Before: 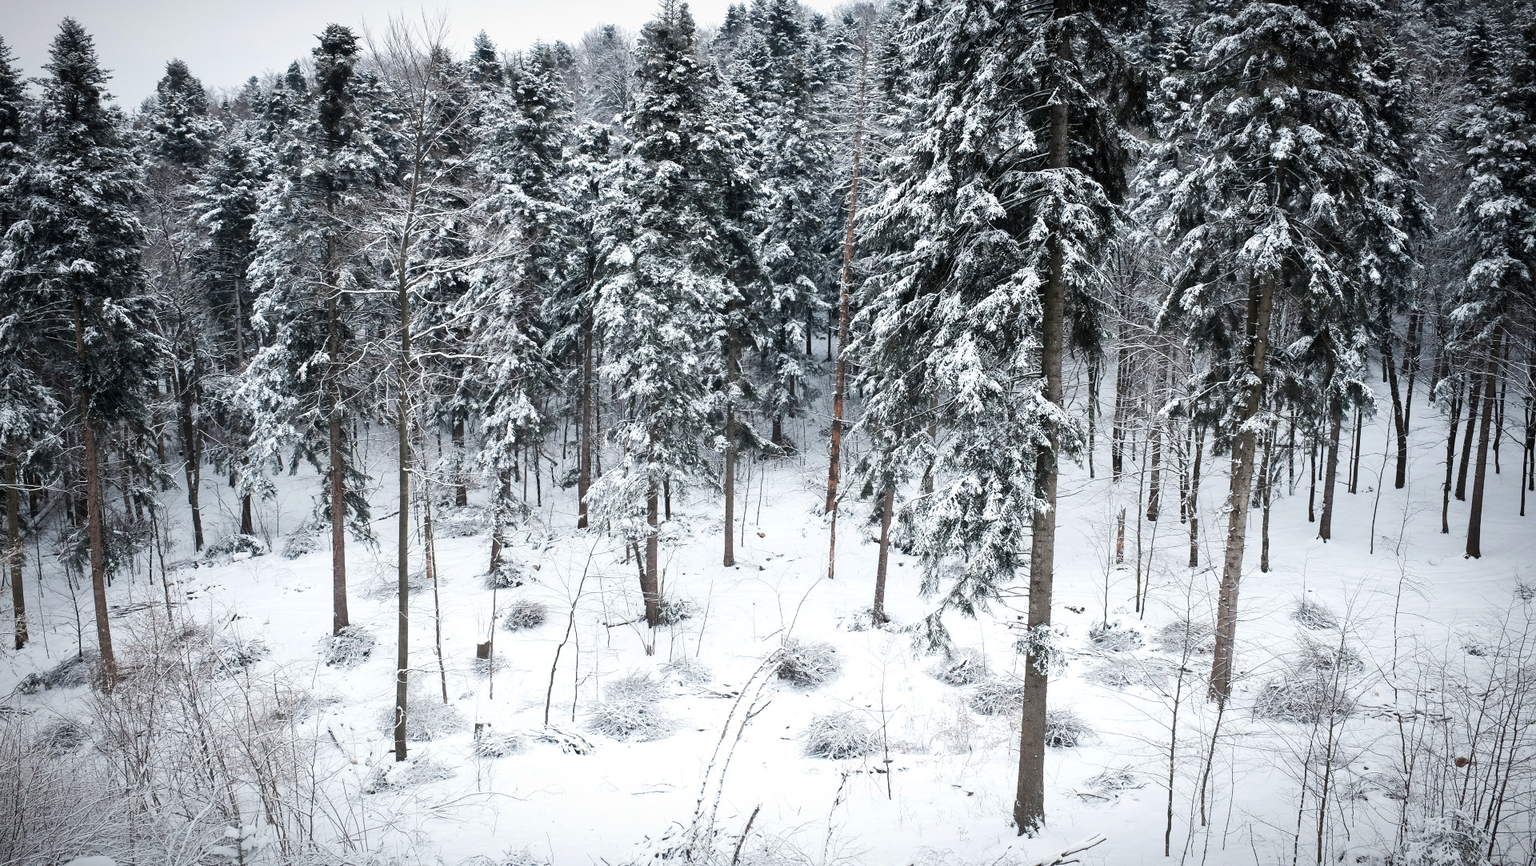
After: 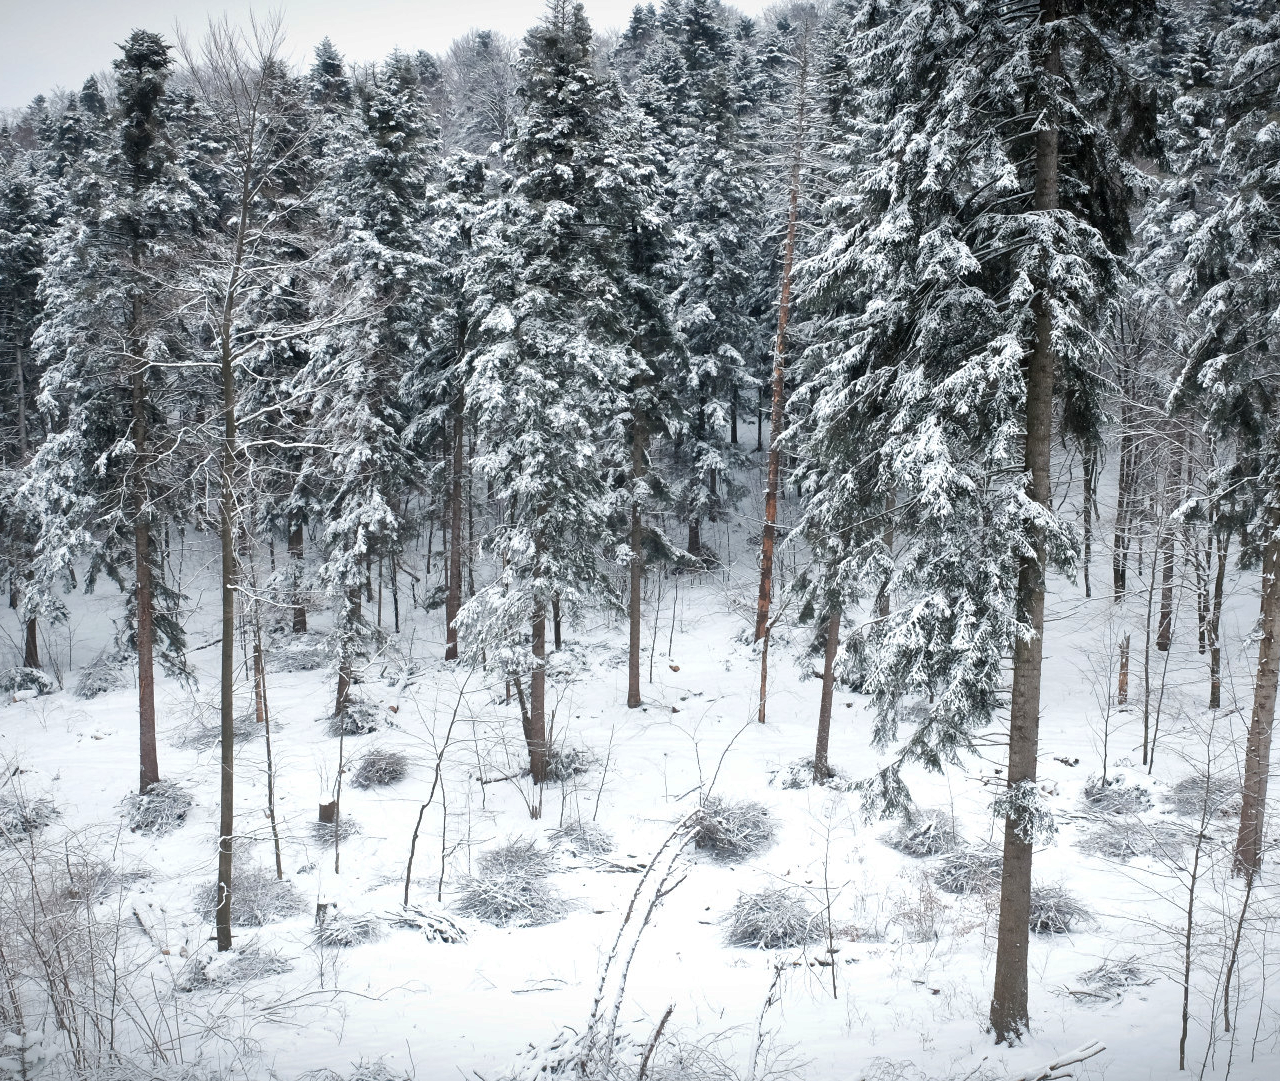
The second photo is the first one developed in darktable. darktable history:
crop and rotate: left 14.444%, right 18.841%
shadows and highlights: on, module defaults
